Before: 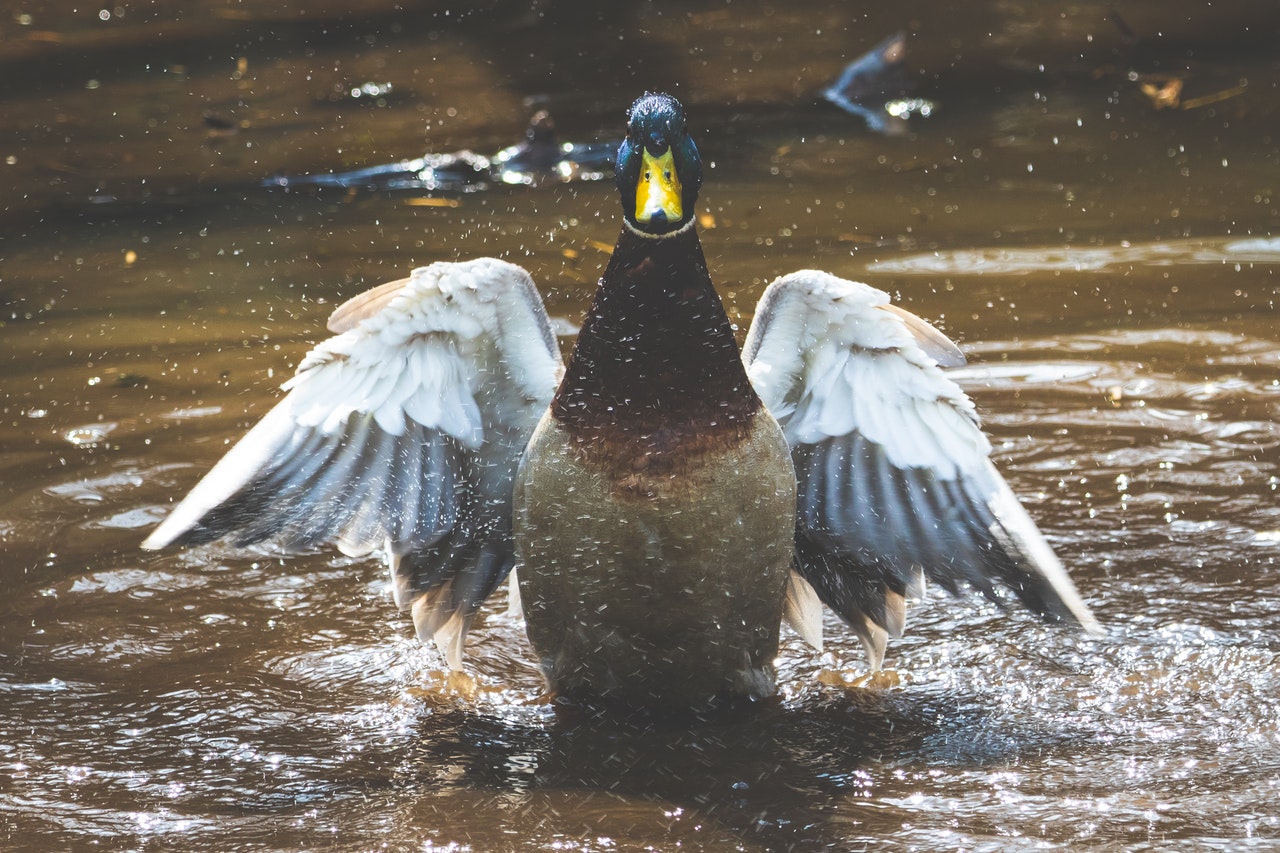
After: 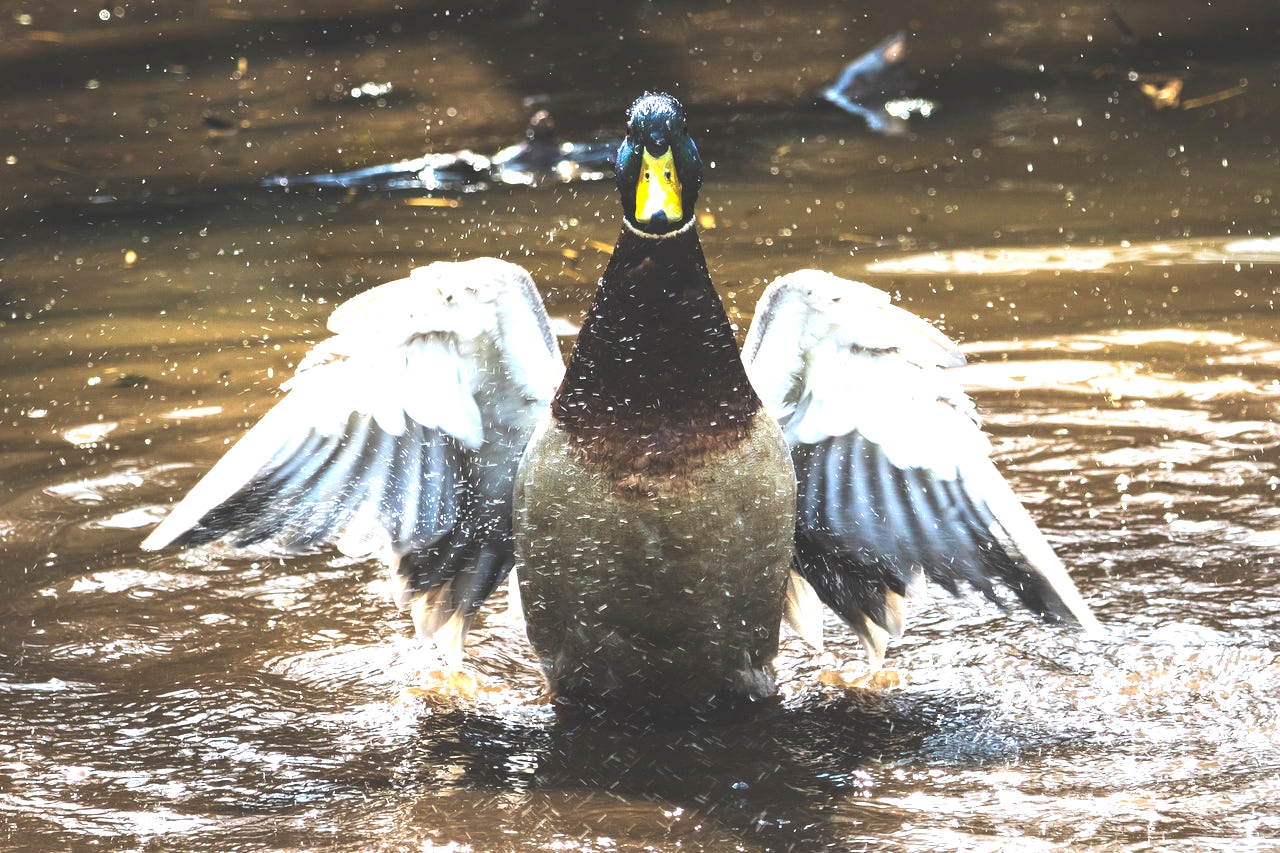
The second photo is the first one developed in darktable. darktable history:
tone equalizer: -8 EV -0.787 EV, -7 EV -0.676 EV, -6 EV -0.594 EV, -5 EV -0.379 EV, -3 EV 0.4 EV, -2 EV 0.6 EV, -1 EV 0.692 EV, +0 EV 0.731 EV, edges refinement/feathering 500, mask exposure compensation -1.57 EV, preserve details no
exposure: black level correction 0.001, exposure 0.5 EV, compensate highlight preservation false
